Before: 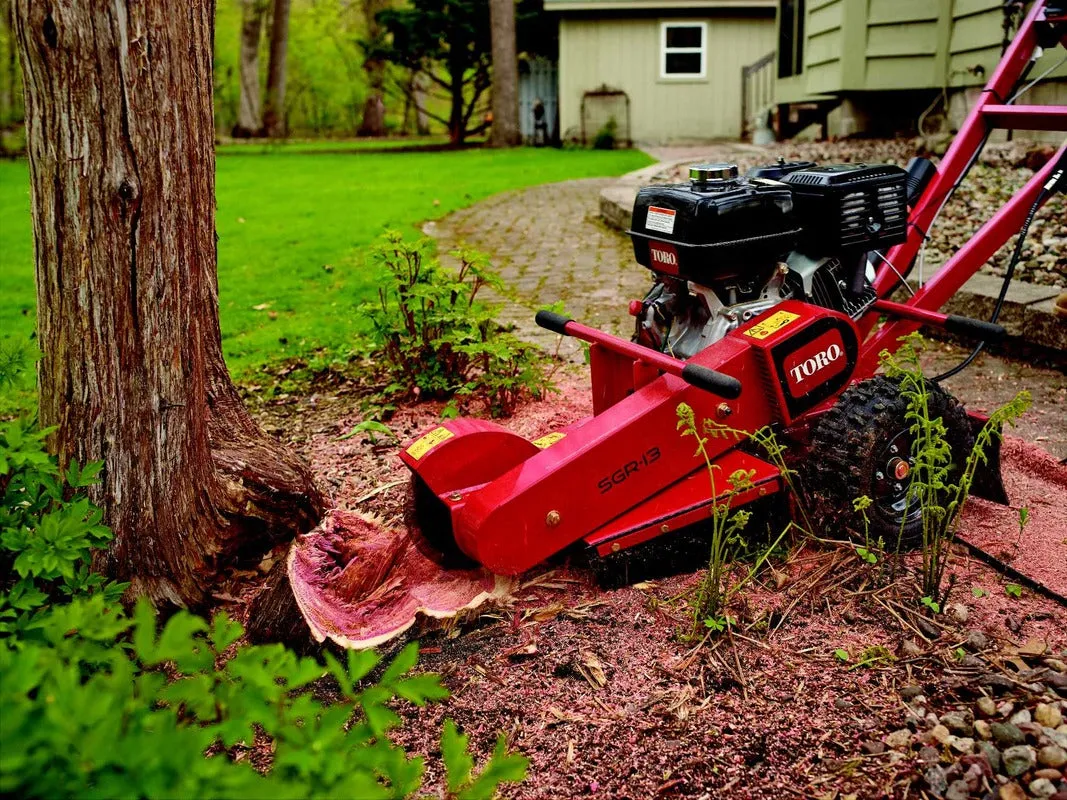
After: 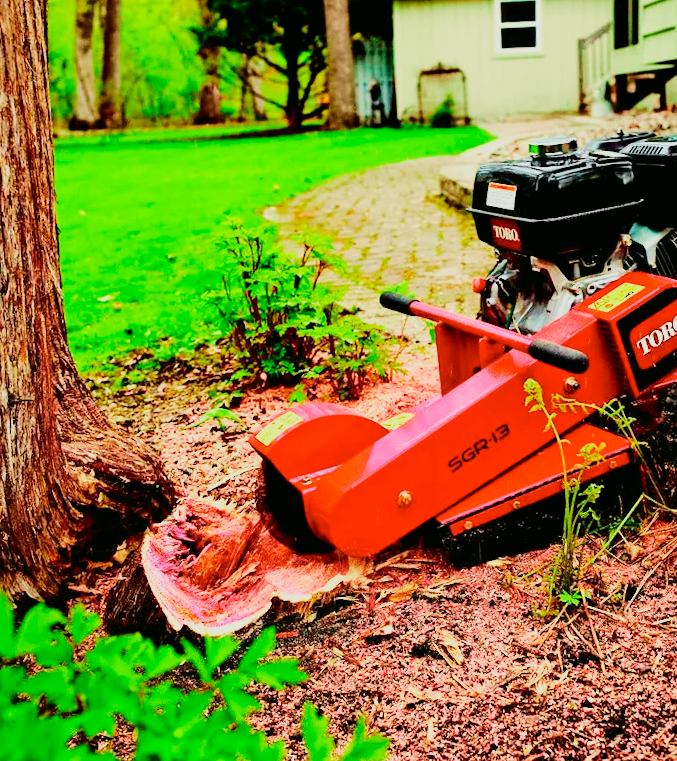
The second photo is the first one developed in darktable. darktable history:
rotate and perspective: rotation -2.12°, lens shift (vertical) 0.009, lens shift (horizontal) -0.008, automatic cropping original format, crop left 0.036, crop right 0.964, crop top 0.05, crop bottom 0.959
crop and rotate: left 12.648%, right 20.685%
base curve: curves: ch0 [(0, 0) (0.007, 0.004) (0.027, 0.03) (0.046, 0.07) (0.207, 0.54) (0.442, 0.872) (0.673, 0.972) (1, 1)], preserve colors none
white balance: red 1, blue 1
tone curve: curves: ch0 [(0, 0) (0.402, 0.473) (0.673, 0.68) (0.899, 0.832) (0.999, 0.903)]; ch1 [(0, 0) (0.379, 0.262) (0.464, 0.425) (0.498, 0.49) (0.507, 0.5) (0.53, 0.532) (0.582, 0.583) (0.68, 0.672) (0.791, 0.748) (1, 0.896)]; ch2 [(0, 0) (0.199, 0.414) (0.438, 0.49) (0.496, 0.501) (0.515, 0.546) (0.577, 0.605) (0.632, 0.649) (0.717, 0.727) (0.845, 0.855) (0.998, 0.977)], color space Lab, independent channels, preserve colors none
